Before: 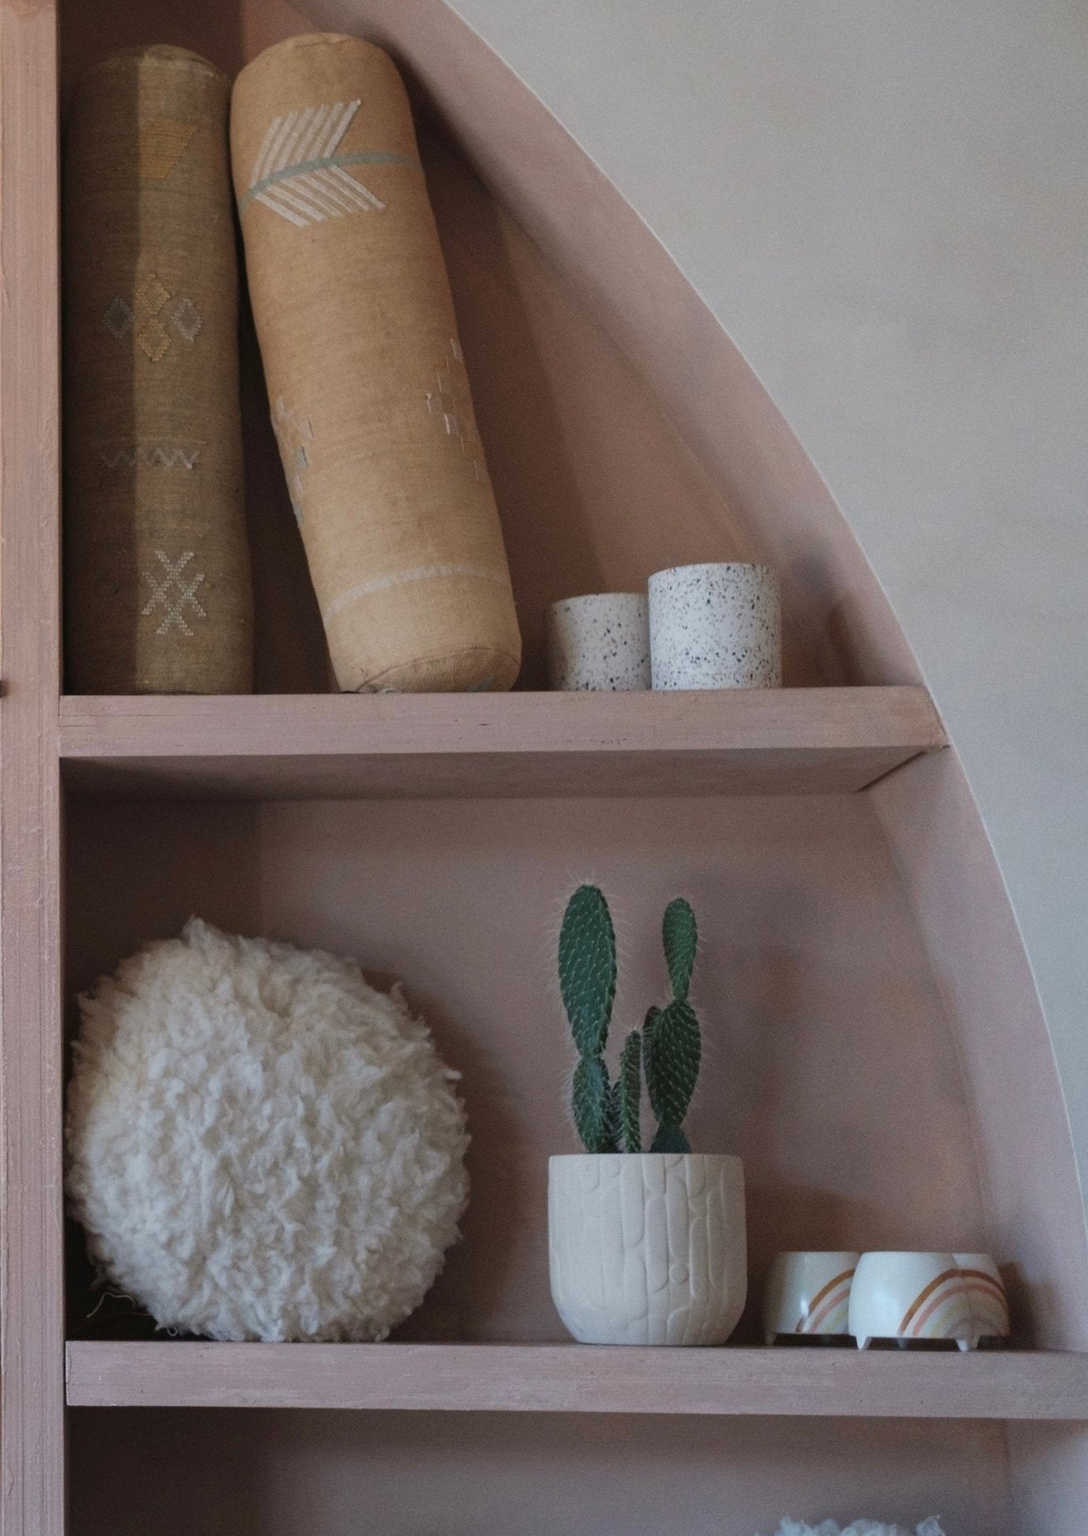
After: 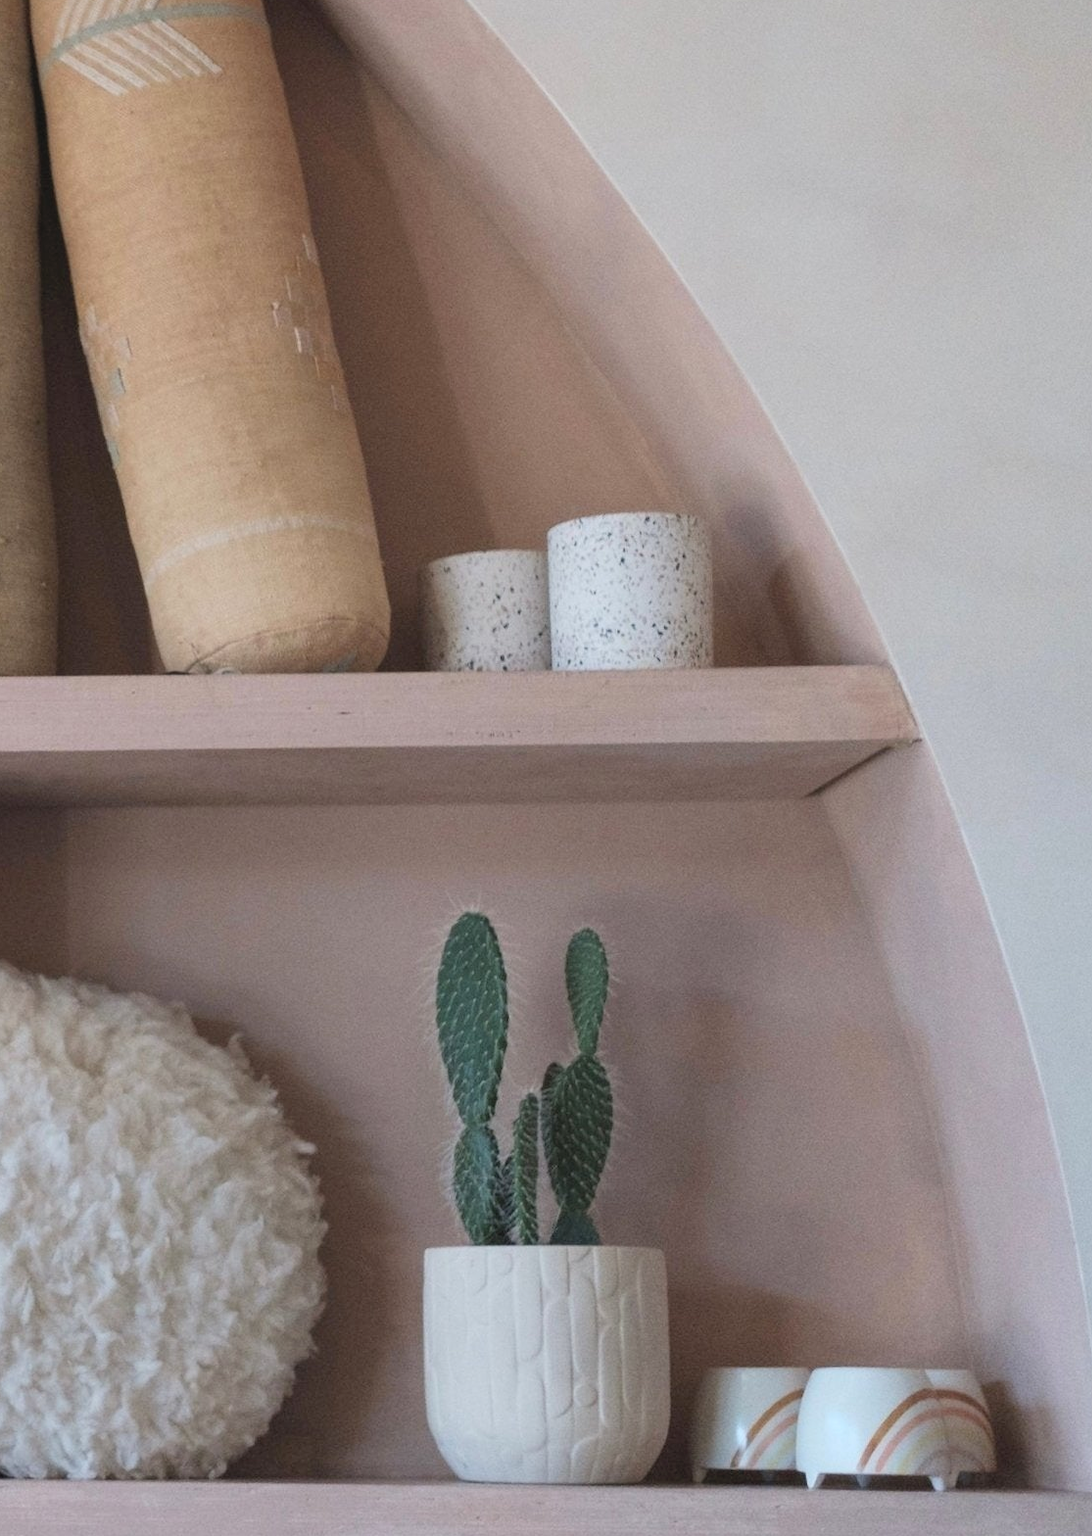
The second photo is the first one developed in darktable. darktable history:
contrast brightness saturation: contrast 0.141, brightness 0.209
crop: left 19.077%, top 9.803%, right 0.001%, bottom 9.6%
